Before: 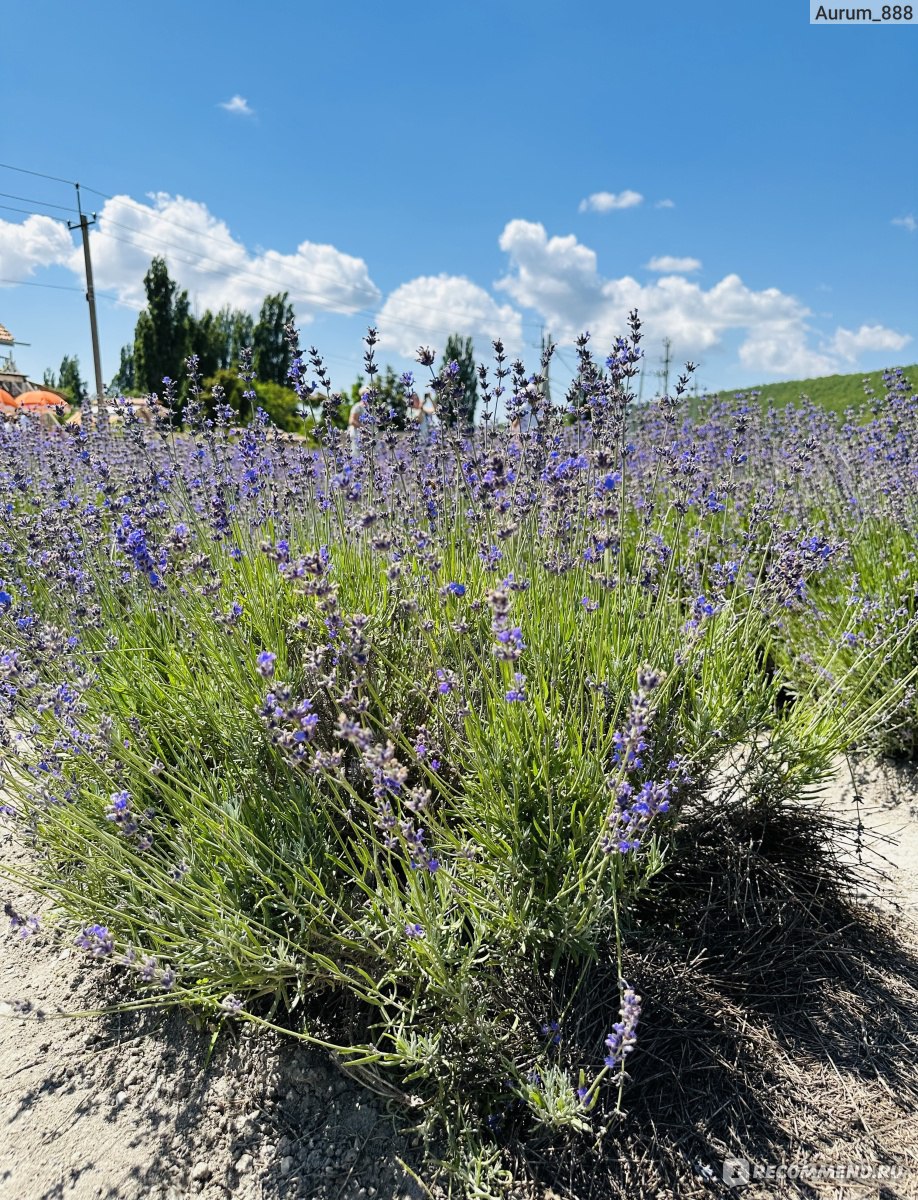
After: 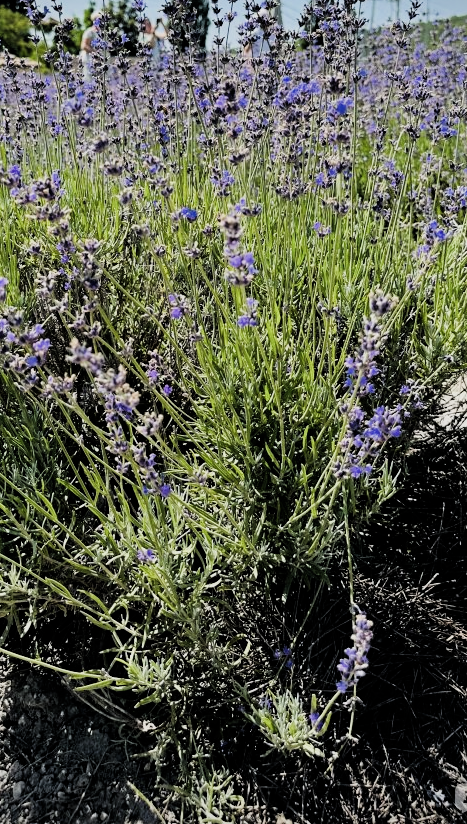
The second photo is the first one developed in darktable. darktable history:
filmic rgb: black relative exposure -7.5 EV, white relative exposure 5 EV, hardness 3.31, contrast 1.3, add noise in highlights 0.002, preserve chrominance max RGB, color science v3 (2019), use custom middle-gray values true, contrast in highlights soft
crop and rotate: left 29.203%, top 31.31%, right 19.828%
vignetting: fall-off start 92.23%, brightness -0.405, saturation -0.3, center (0.04, -0.097)
